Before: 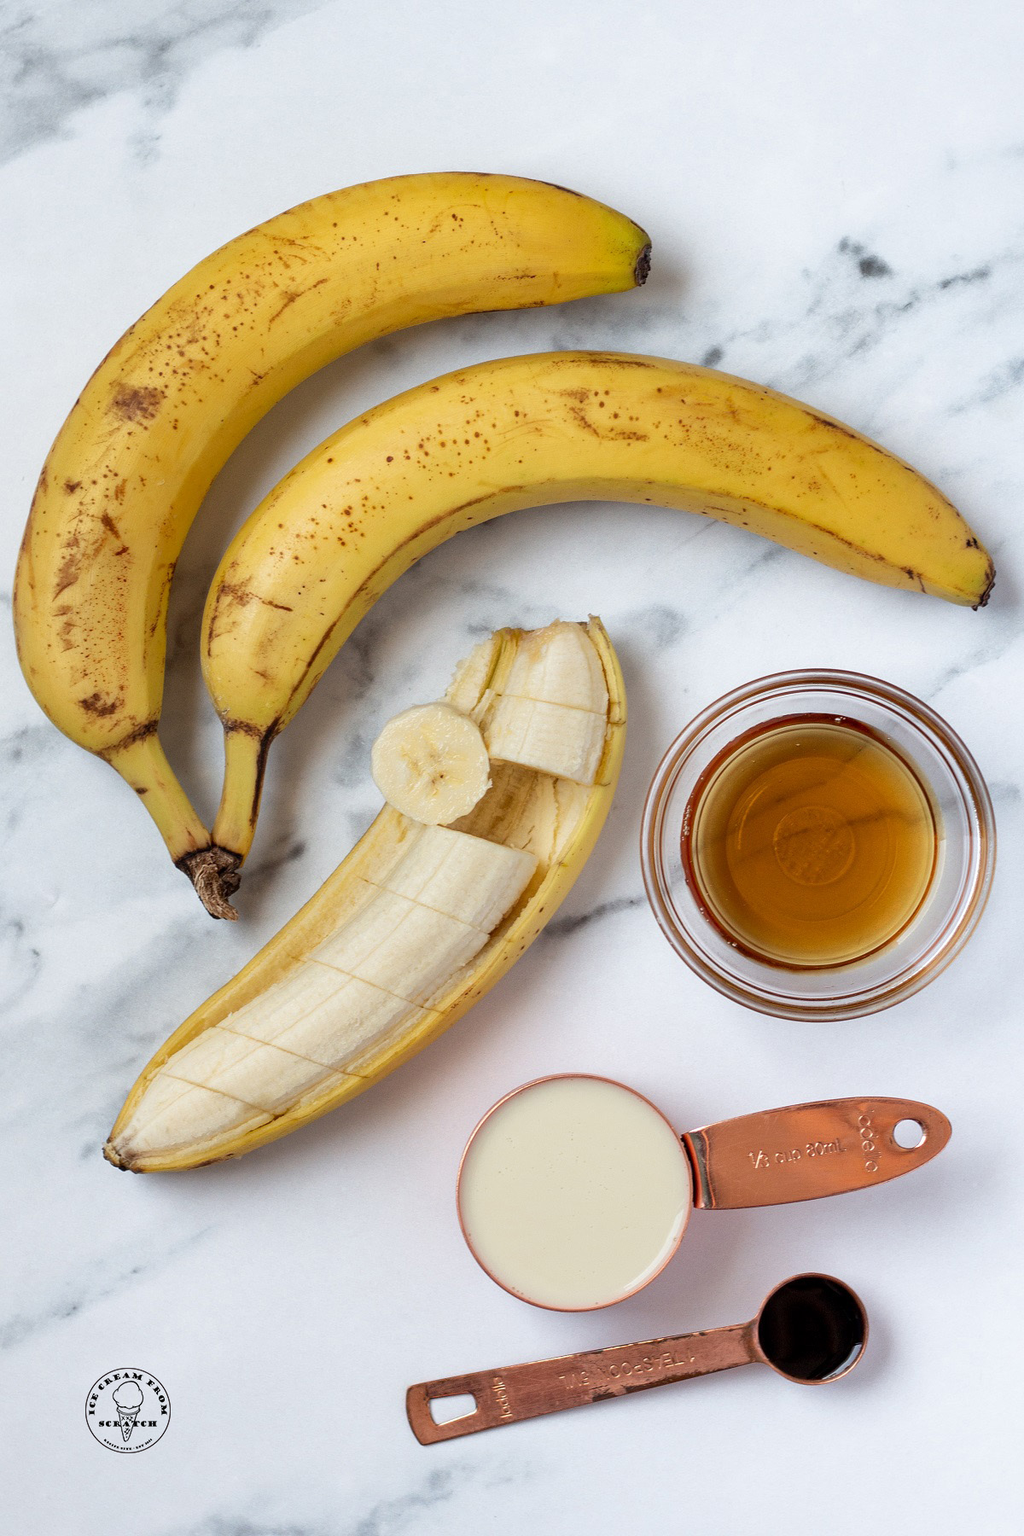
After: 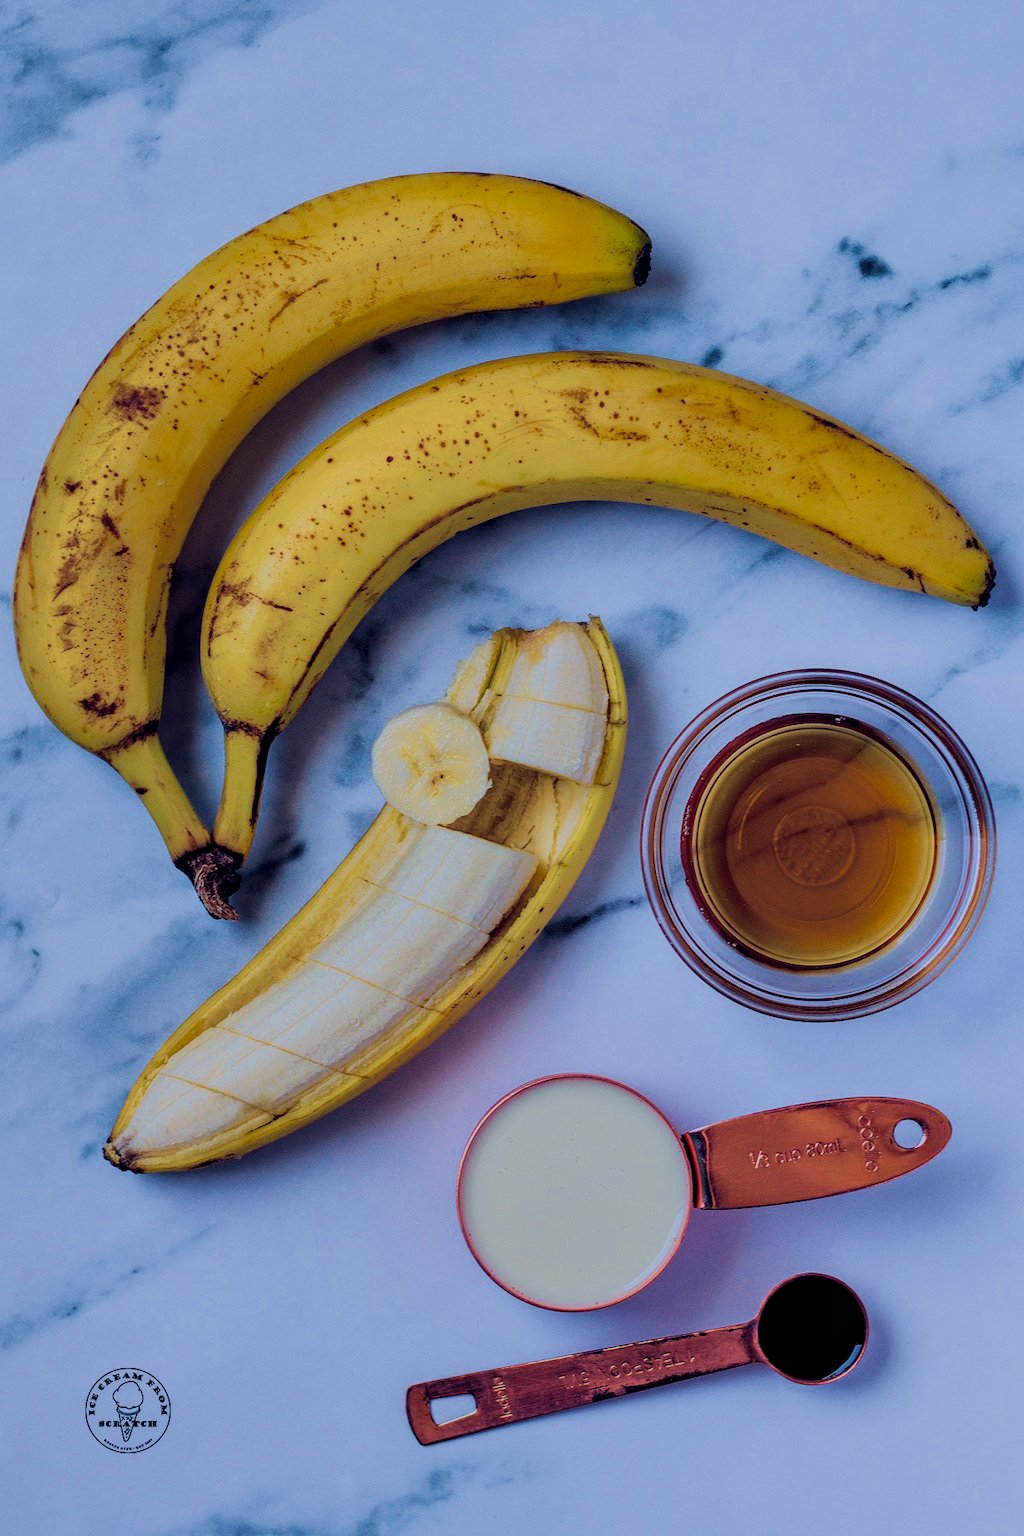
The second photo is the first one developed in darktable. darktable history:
local contrast: on, module defaults
filmic rgb: black relative exposure -7.3 EV, white relative exposure 5.12 EV, hardness 3.18
contrast equalizer: octaves 7, y [[0.6 ×6], [0.55 ×6], [0 ×6], [0 ×6], [0 ×6]], mix 0.35
contrast equalizer "denoise chroma": octaves 7, y [[0.5 ×6], [0.5 ×6], [0 ×6], [0 ×6], [0 ×4, 0.1, 0.2]]
color calibration: output brightness [0.246, -0.498, -0.229, 0], x 0.376, y 0.379, temperature 4149.18 K
color balance rgb: shadows lift › luminance -31.54%, shadows lift › chroma 2.65%, shadows lift › hue 251.94°, highlights gain › chroma 2.09%, highlights gain › hue 55.69°, global offset › chroma 0.3%, global offset › hue 259.08°, perceptual saturation grading › mid-tones 75.75%, perceptual brilliance grading › highlights 11.59%, contrast 5.05%
velvia: strength 88.05%
